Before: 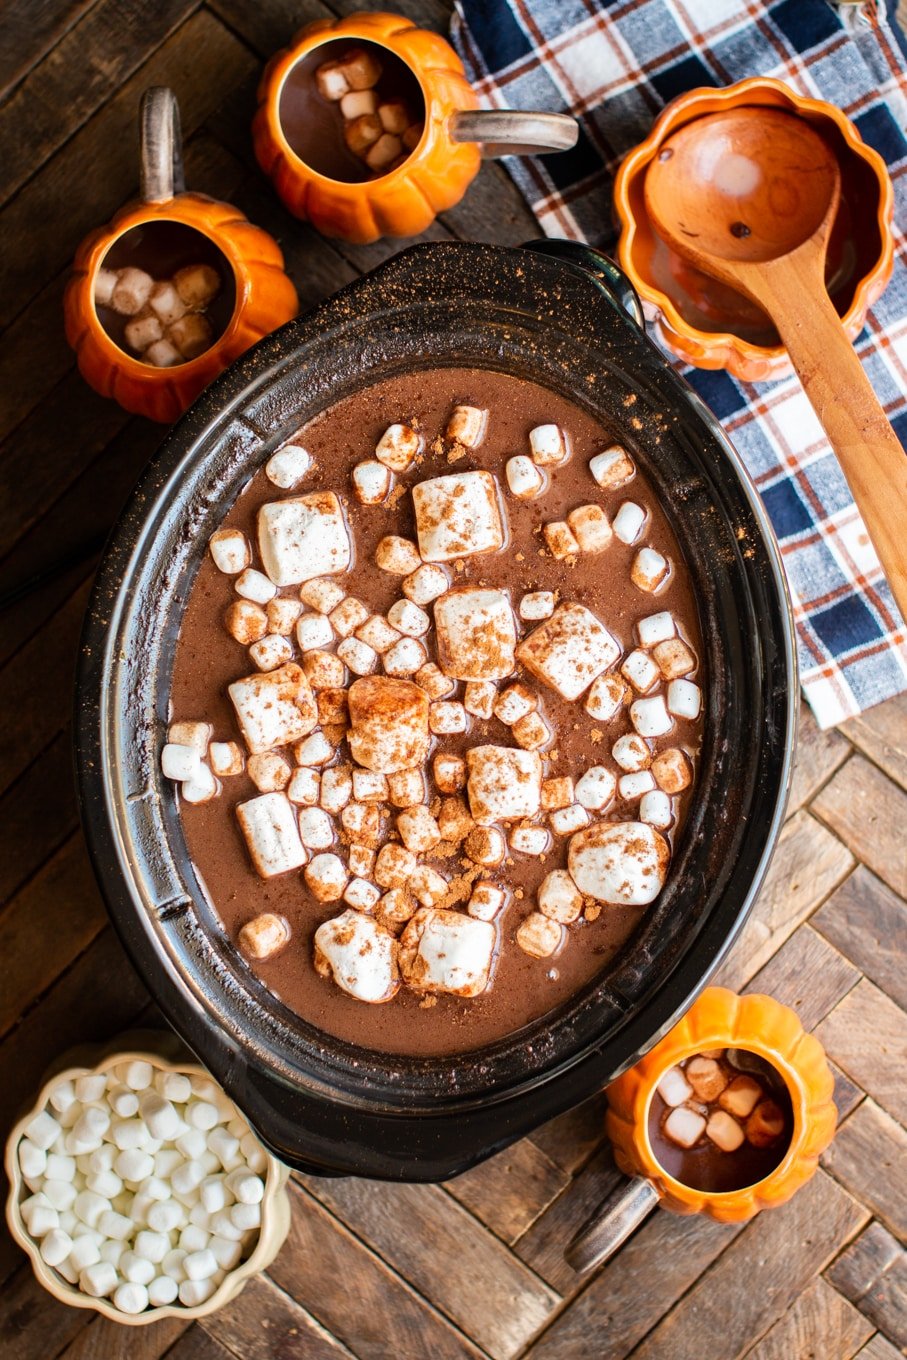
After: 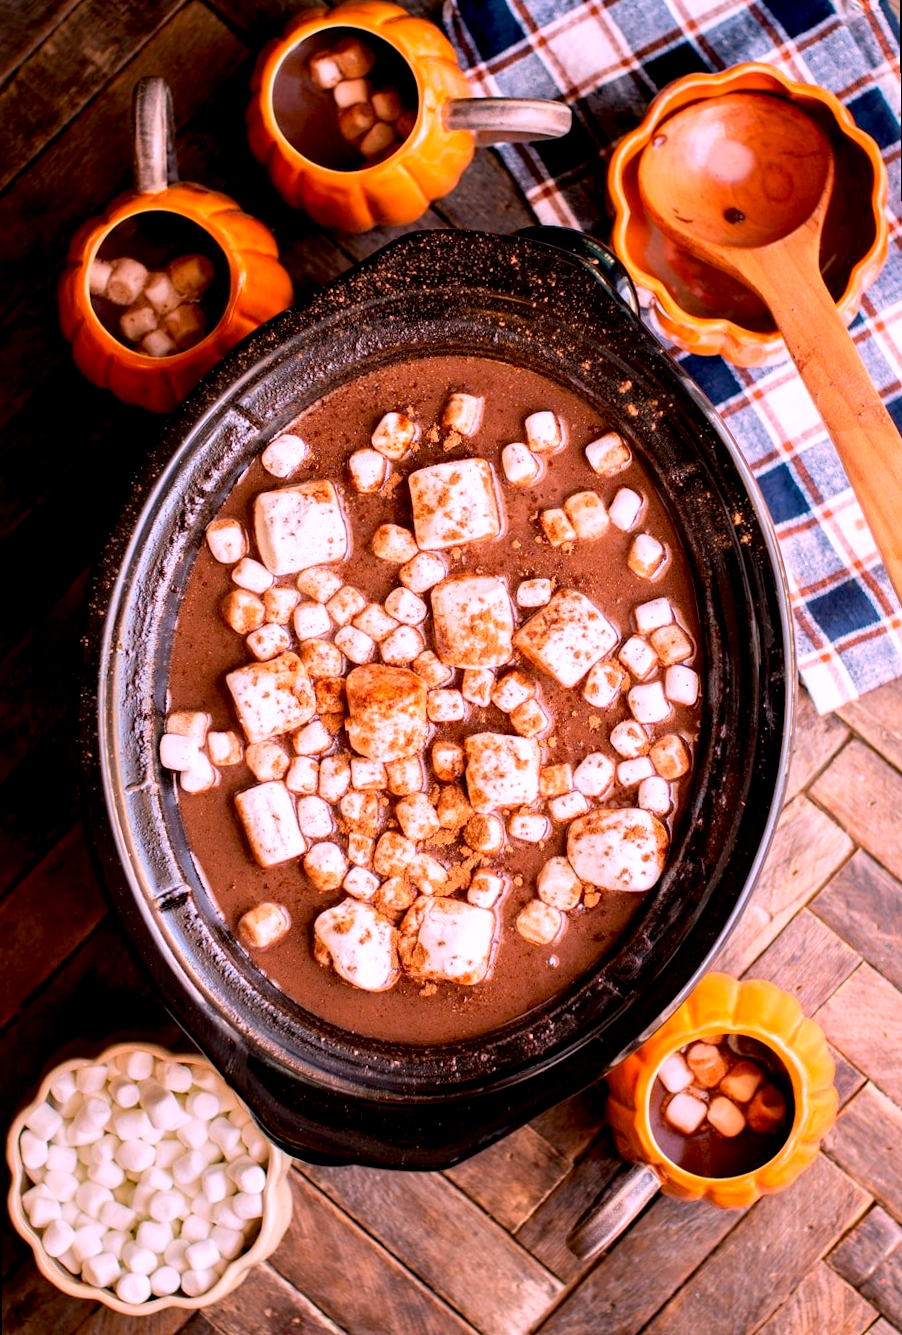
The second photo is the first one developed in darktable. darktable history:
rotate and perspective: rotation -0.45°, automatic cropping original format, crop left 0.008, crop right 0.992, crop top 0.012, crop bottom 0.988
white balance: red 1.188, blue 1.11
exposure: black level correction 0.012, compensate highlight preservation false
